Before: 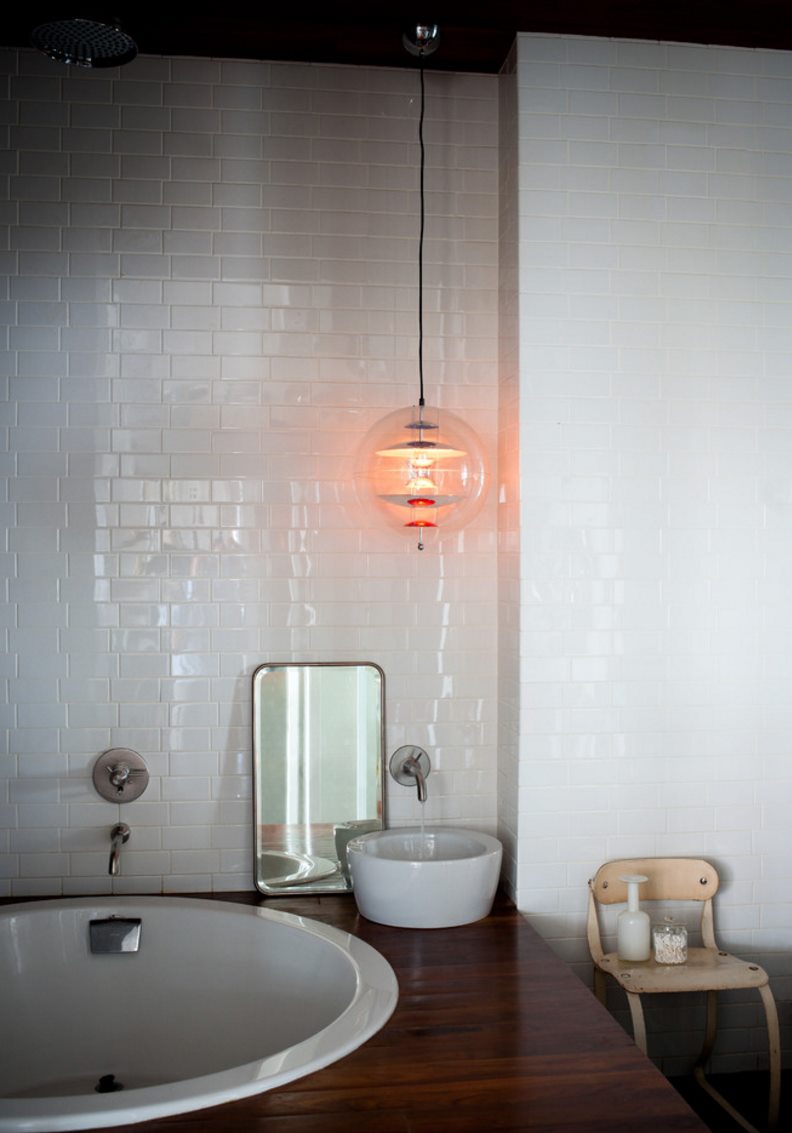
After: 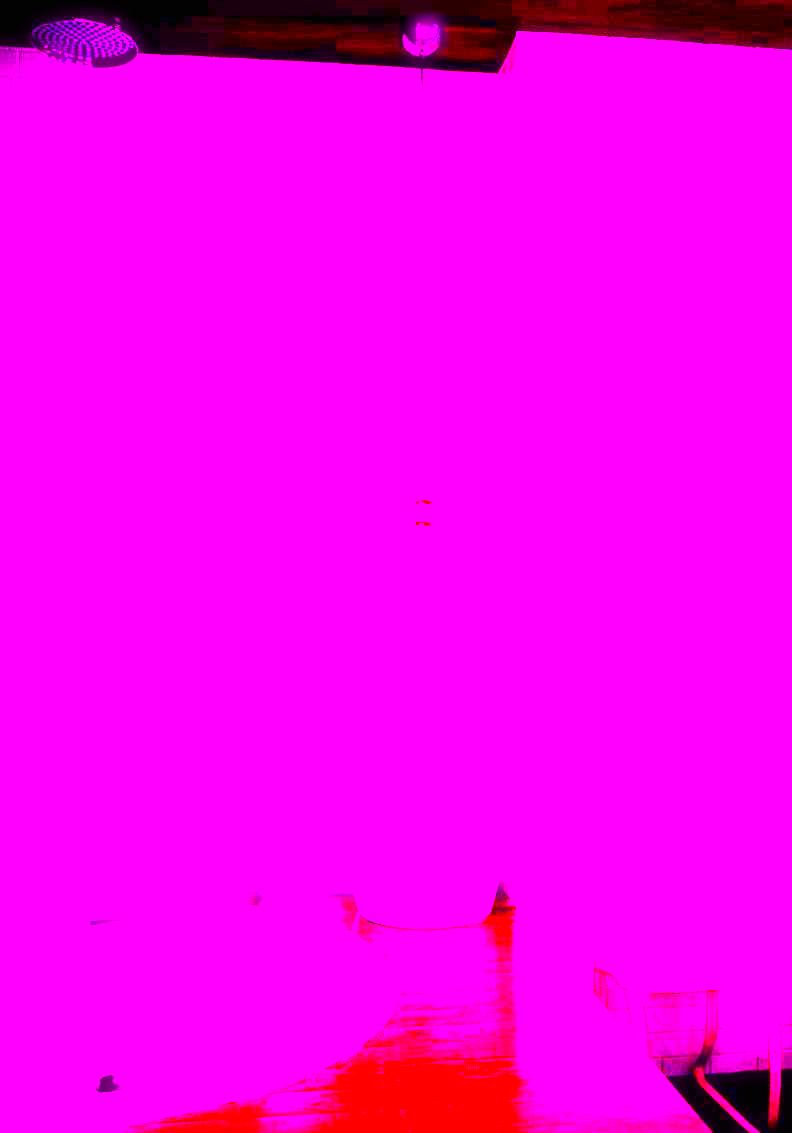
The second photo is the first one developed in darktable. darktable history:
white balance: red 8, blue 8
exposure: black level correction 0, exposure 0.95 EV, compensate exposure bias true, compensate highlight preservation false
color balance rgb: linear chroma grading › global chroma 15%, perceptual saturation grading › global saturation 30%
haze removal: strength -0.1, adaptive false
